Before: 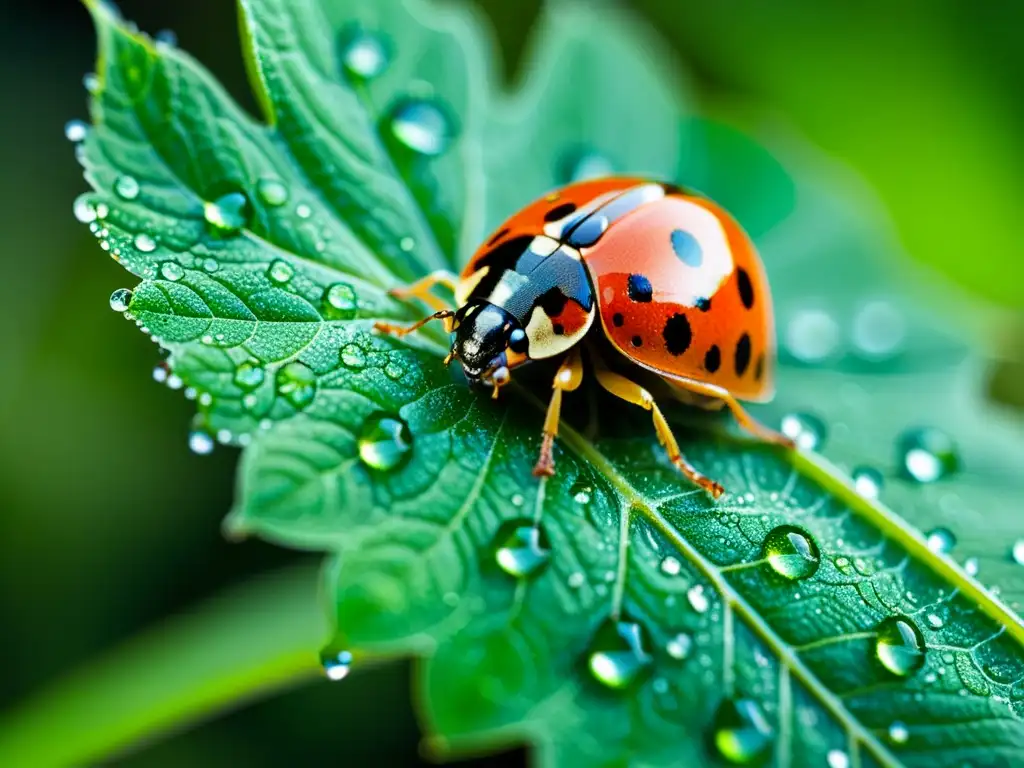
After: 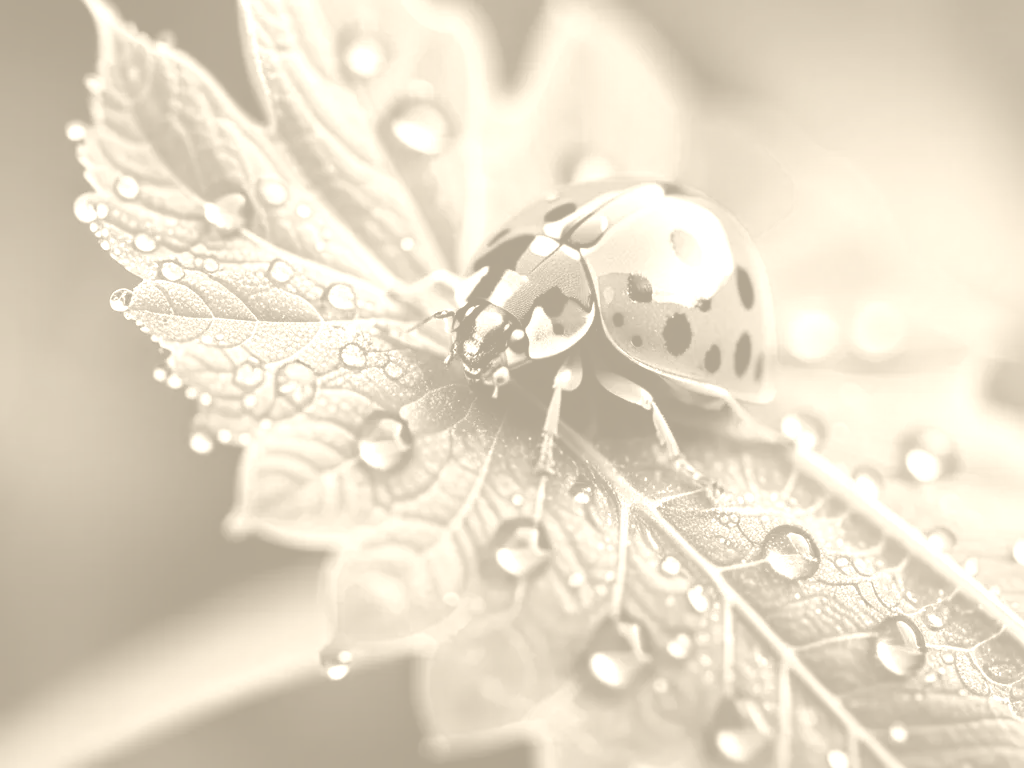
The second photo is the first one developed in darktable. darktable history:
colorize: hue 36°, saturation 71%, lightness 80.79%
contrast brightness saturation: contrast 0.07, brightness -0.14, saturation 0.11
exposure: exposure -0.242 EV, compensate highlight preservation false
